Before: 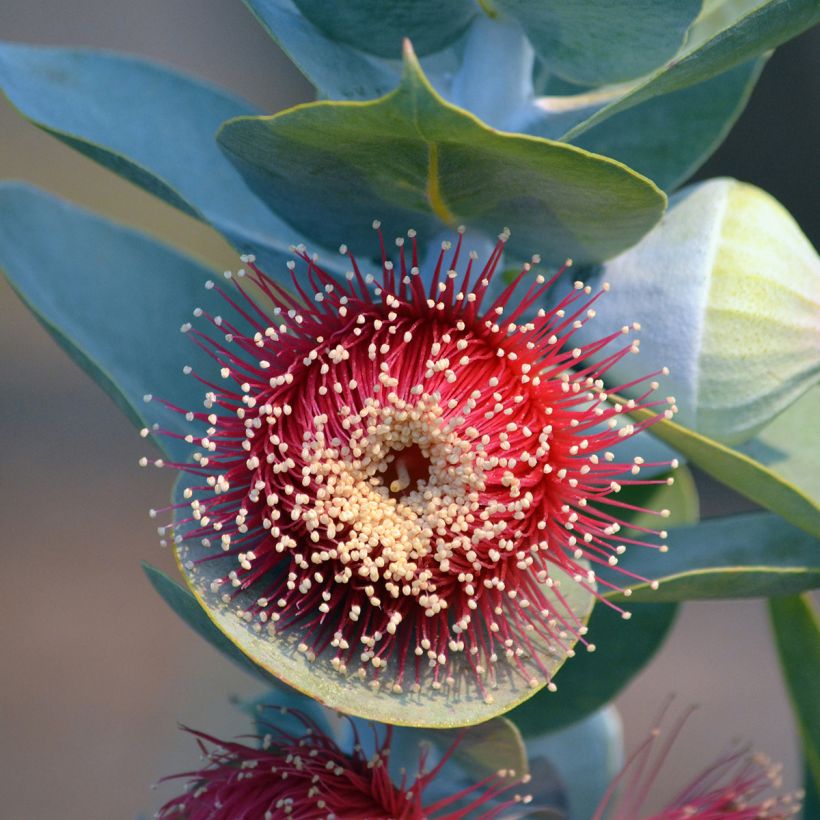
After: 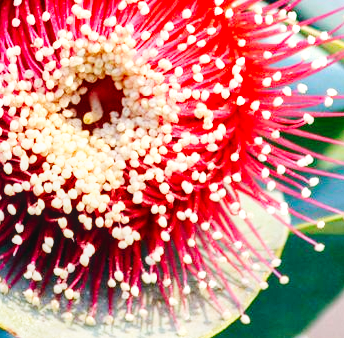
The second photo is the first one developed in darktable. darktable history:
contrast brightness saturation: contrast 0.037, saturation 0.156
shadows and highlights: radius 334.23, shadows 64.64, highlights 6.28, compress 87.97%, soften with gaussian
local contrast: on, module defaults
base curve: curves: ch0 [(0, 0.003) (0.001, 0.002) (0.006, 0.004) (0.02, 0.022) (0.048, 0.086) (0.094, 0.234) (0.162, 0.431) (0.258, 0.629) (0.385, 0.8) (0.548, 0.918) (0.751, 0.988) (1, 1)], preserve colors none
crop: left 37.465%, top 44.88%, right 20.488%, bottom 13.796%
